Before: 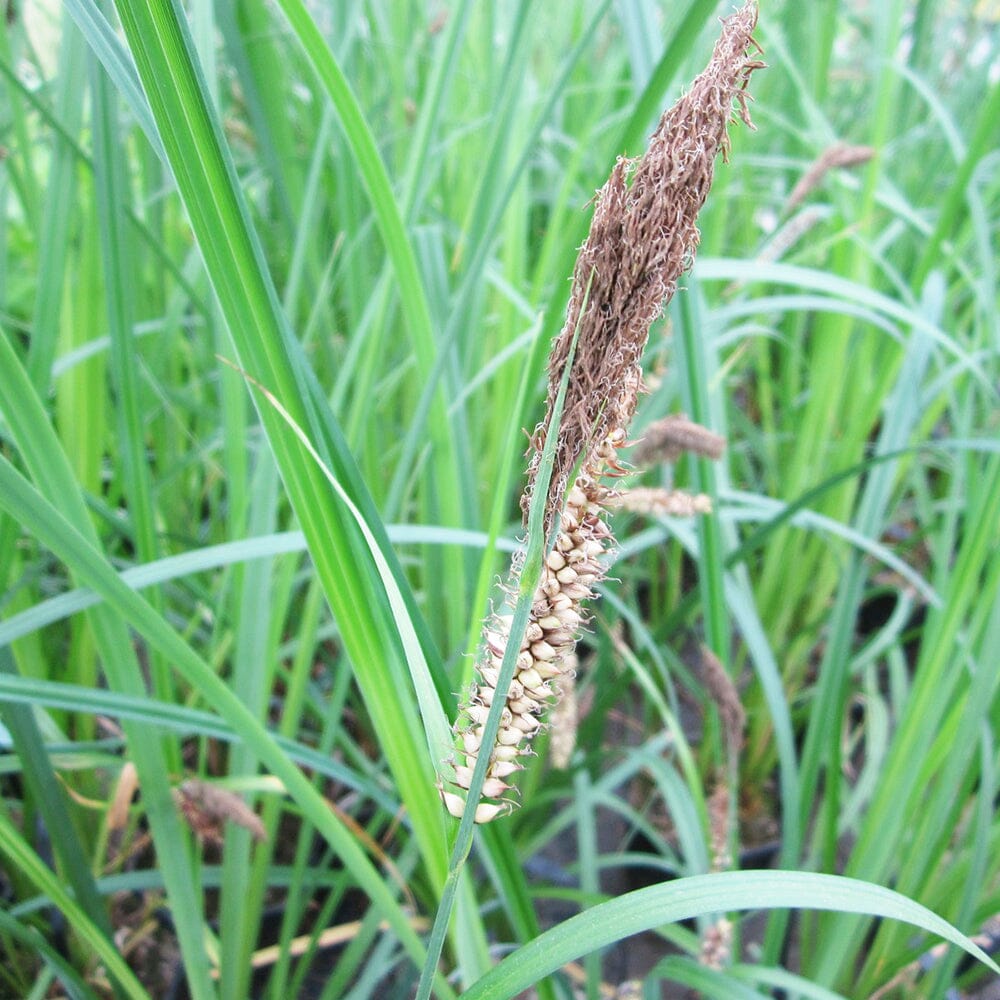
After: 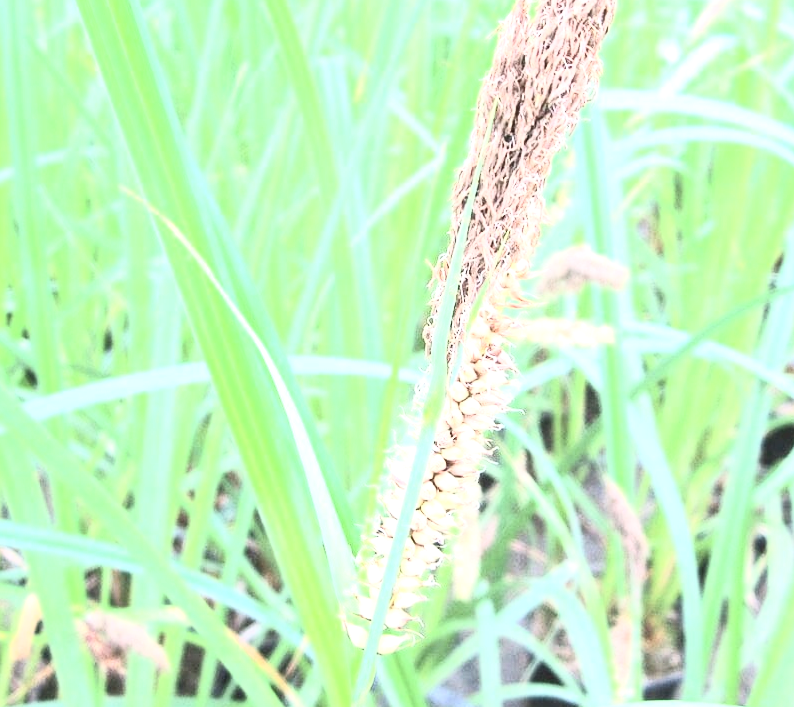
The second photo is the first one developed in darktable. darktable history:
crop: left 9.712%, top 16.928%, right 10.845%, bottom 12.332%
contrast brightness saturation: contrast 0.43, brightness 0.56, saturation -0.19
exposure: black level correction 0.001, exposure 0.955 EV, compensate exposure bias true, compensate highlight preservation false
